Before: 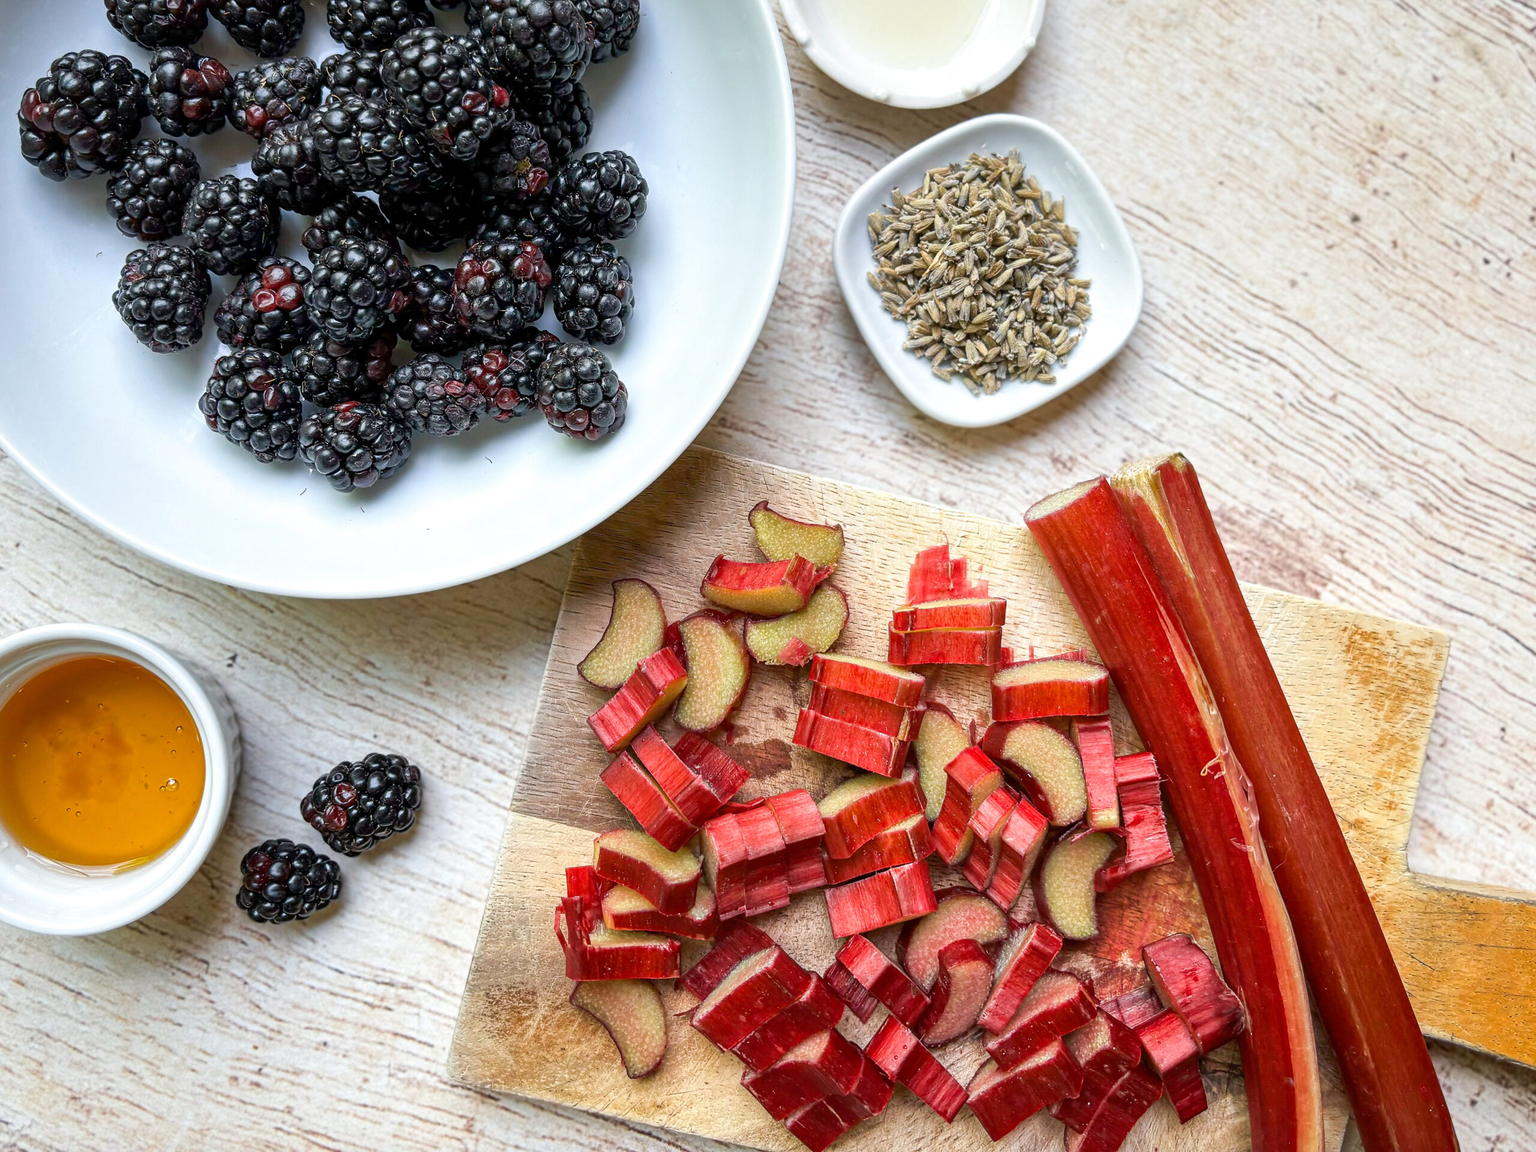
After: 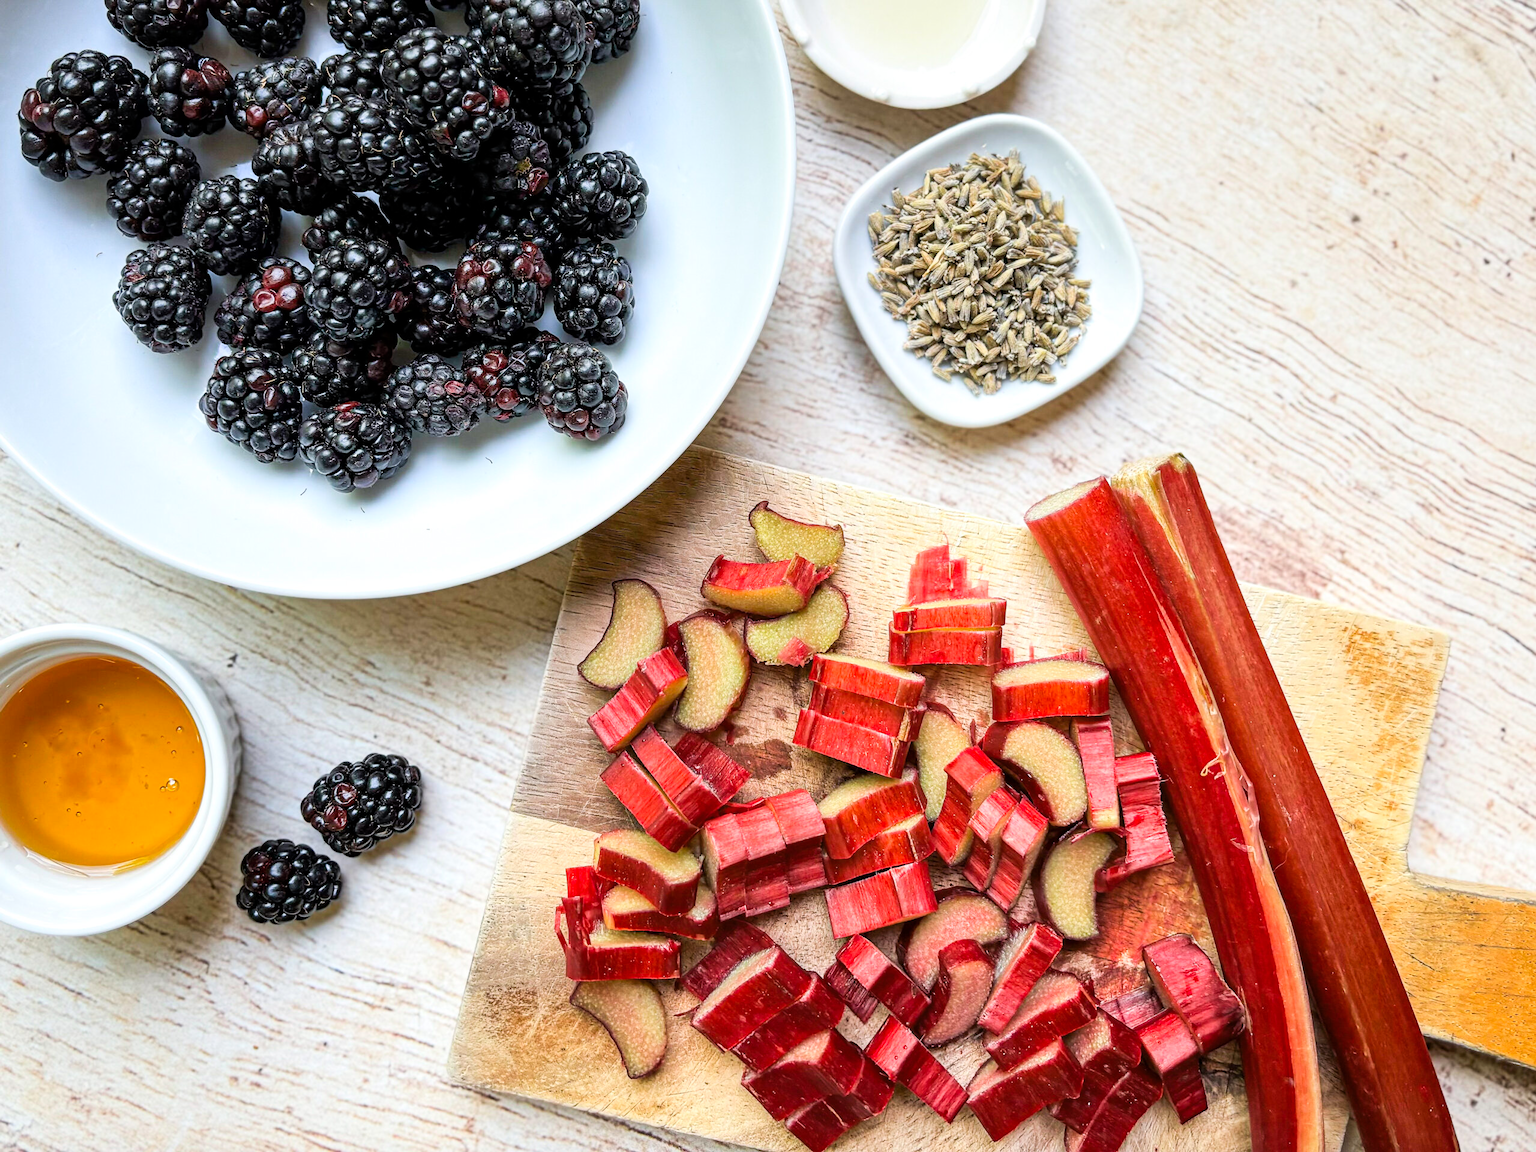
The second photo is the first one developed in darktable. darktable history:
tone curve: curves: ch0 [(0, 0) (0.004, 0.001) (0.133, 0.112) (0.325, 0.362) (0.832, 0.893) (1, 1)], color space Lab, linked channels, preserve colors none
